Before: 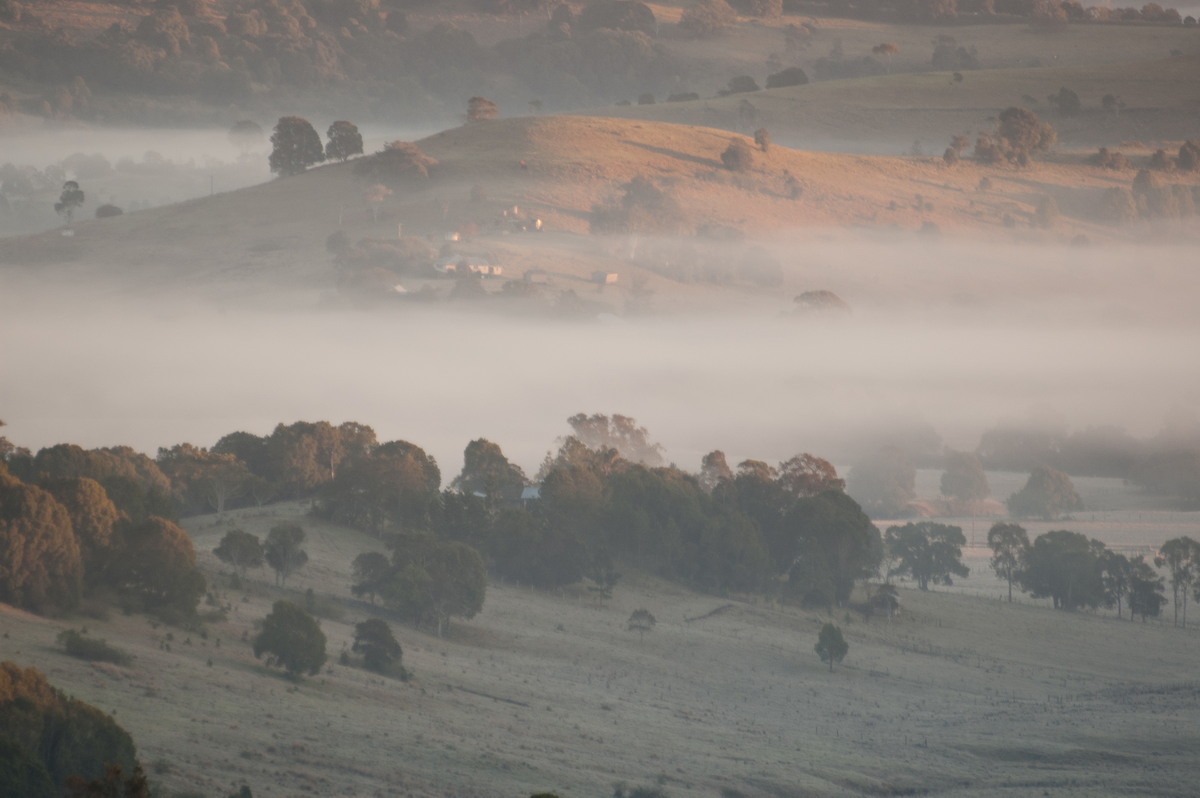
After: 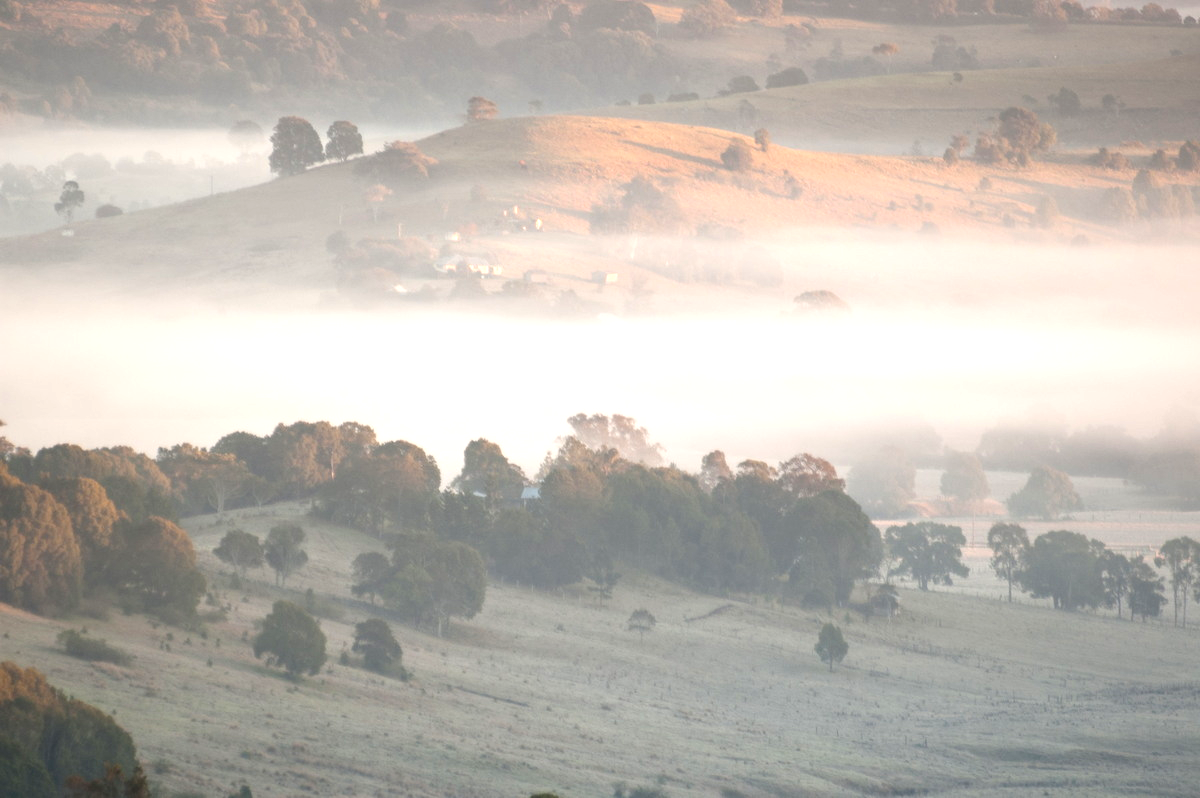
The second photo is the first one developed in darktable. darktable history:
exposure: black level correction 0.001, exposure 1.129 EV, compensate exposure bias true, compensate highlight preservation false
color zones: curves: ch0 [(0, 0.5) (0.143, 0.5) (0.286, 0.5) (0.429, 0.5) (0.571, 0.5) (0.714, 0.476) (0.857, 0.5) (1, 0.5)]; ch2 [(0, 0.5) (0.143, 0.5) (0.286, 0.5) (0.429, 0.5) (0.571, 0.5) (0.714, 0.487) (0.857, 0.5) (1, 0.5)]
